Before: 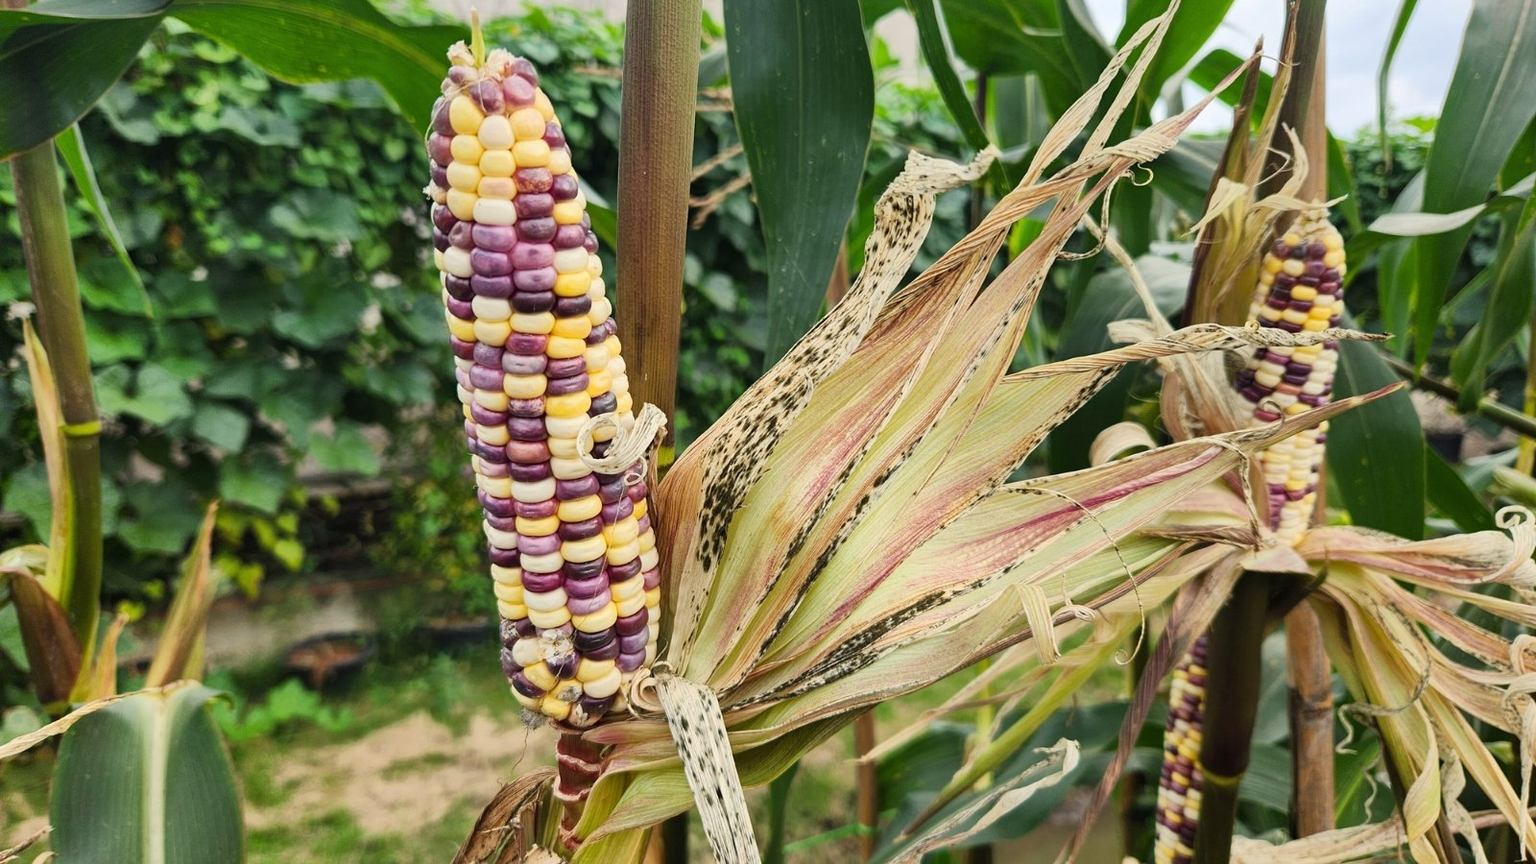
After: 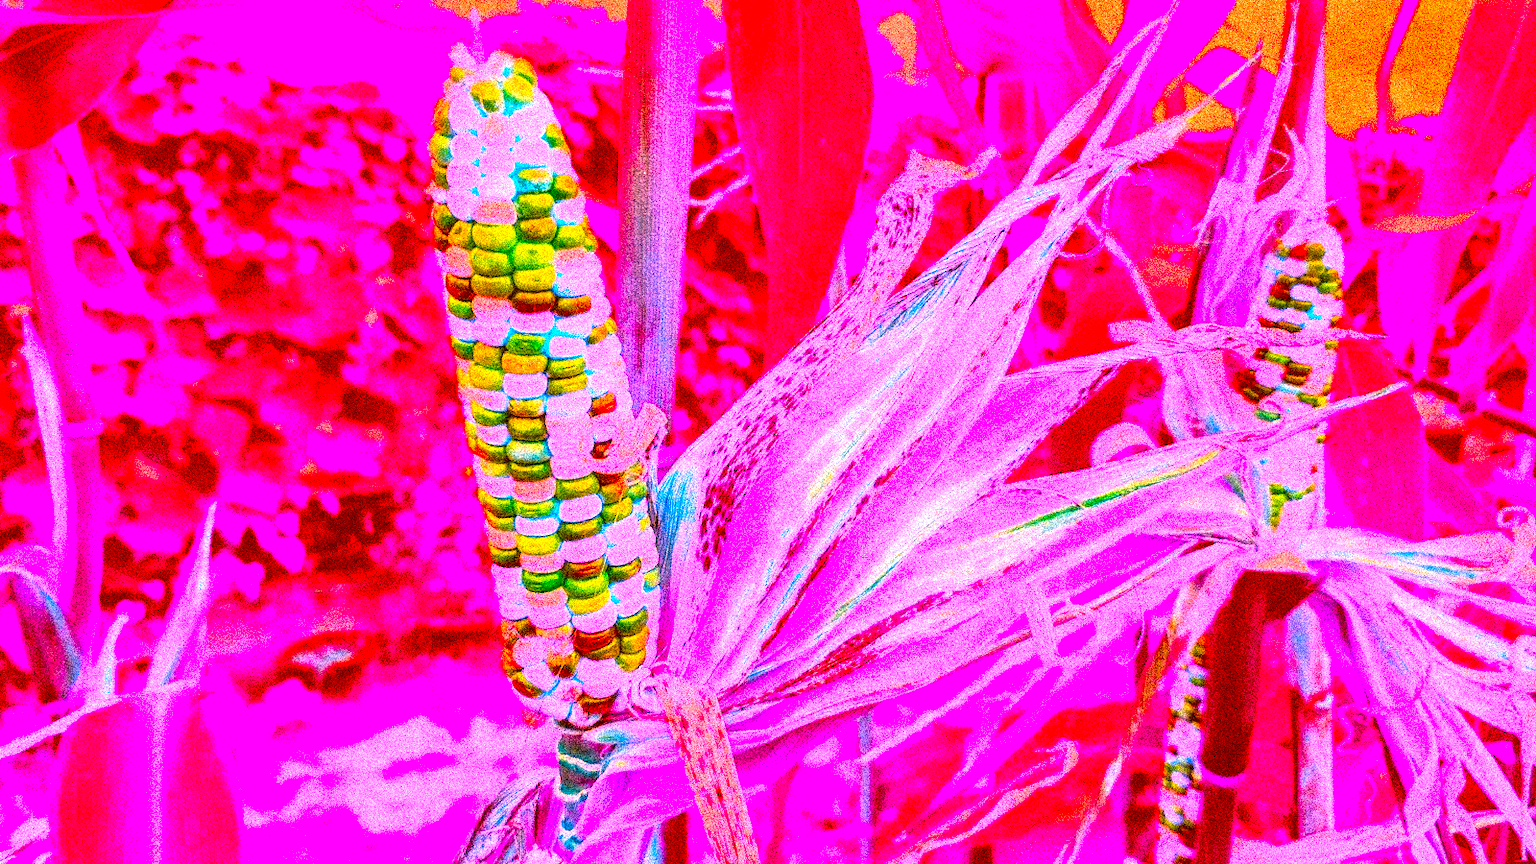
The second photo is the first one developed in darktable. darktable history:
exposure: exposure 1.223 EV, compensate highlight preservation false
local contrast: detail 130%
tone curve: curves: ch0 [(0, 0.029) (0.168, 0.142) (0.359, 0.44) (0.469, 0.544) (0.634, 0.722) (0.858, 0.903) (1, 0.968)]; ch1 [(0, 0) (0.437, 0.453) (0.472, 0.47) (0.502, 0.502) (0.54, 0.534) (0.57, 0.592) (0.618, 0.66) (0.699, 0.749) (0.859, 0.919) (1, 1)]; ch2 [(0, 0) (0.33, 0.301) (0.421, 0.443) (0.476, 0.498) (0.505, 0.503) (0.547, 0.557) (0.586, 0.634) (0.608, 0.676) (1, 1)], color space Lab, independent channels, preserve colors none
color correction: highlights a* -39.68, highlights b* -40, shadows a* -40, shadows b* -40, saturation -3
grain: coarseness 3.75 ISO, strength 100%, mid-tones bias 0%
